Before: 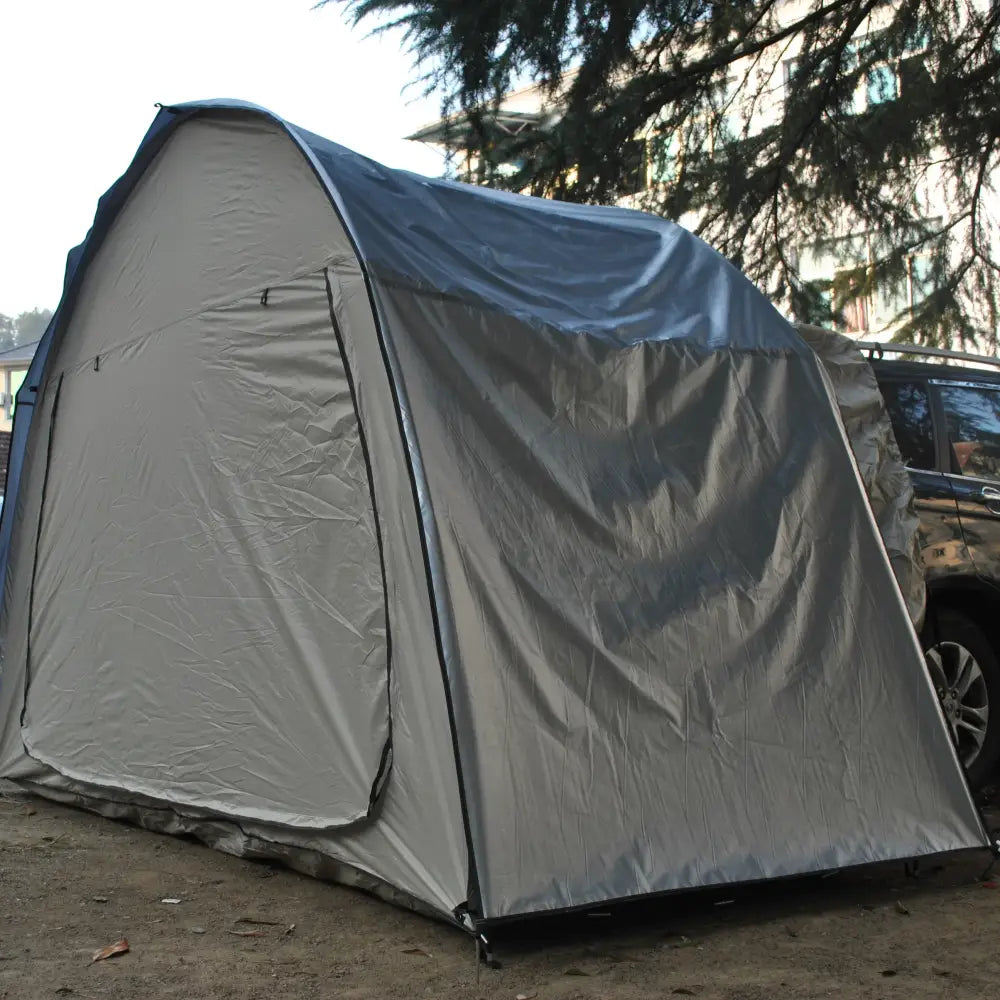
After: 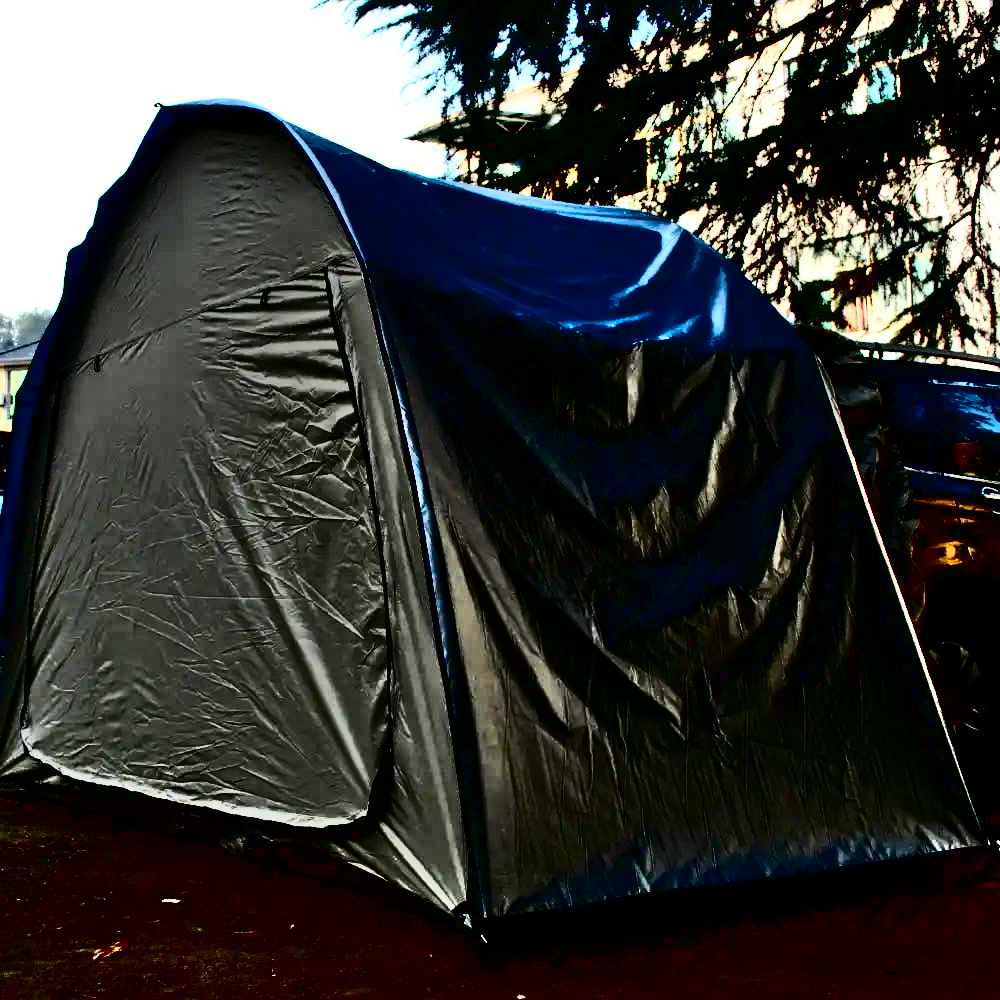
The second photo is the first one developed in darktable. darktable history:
shadows and highlights: soften with gaussian
contrast brightness saturation: contrast 0.759, brightness -0.985, saturation 0.98
